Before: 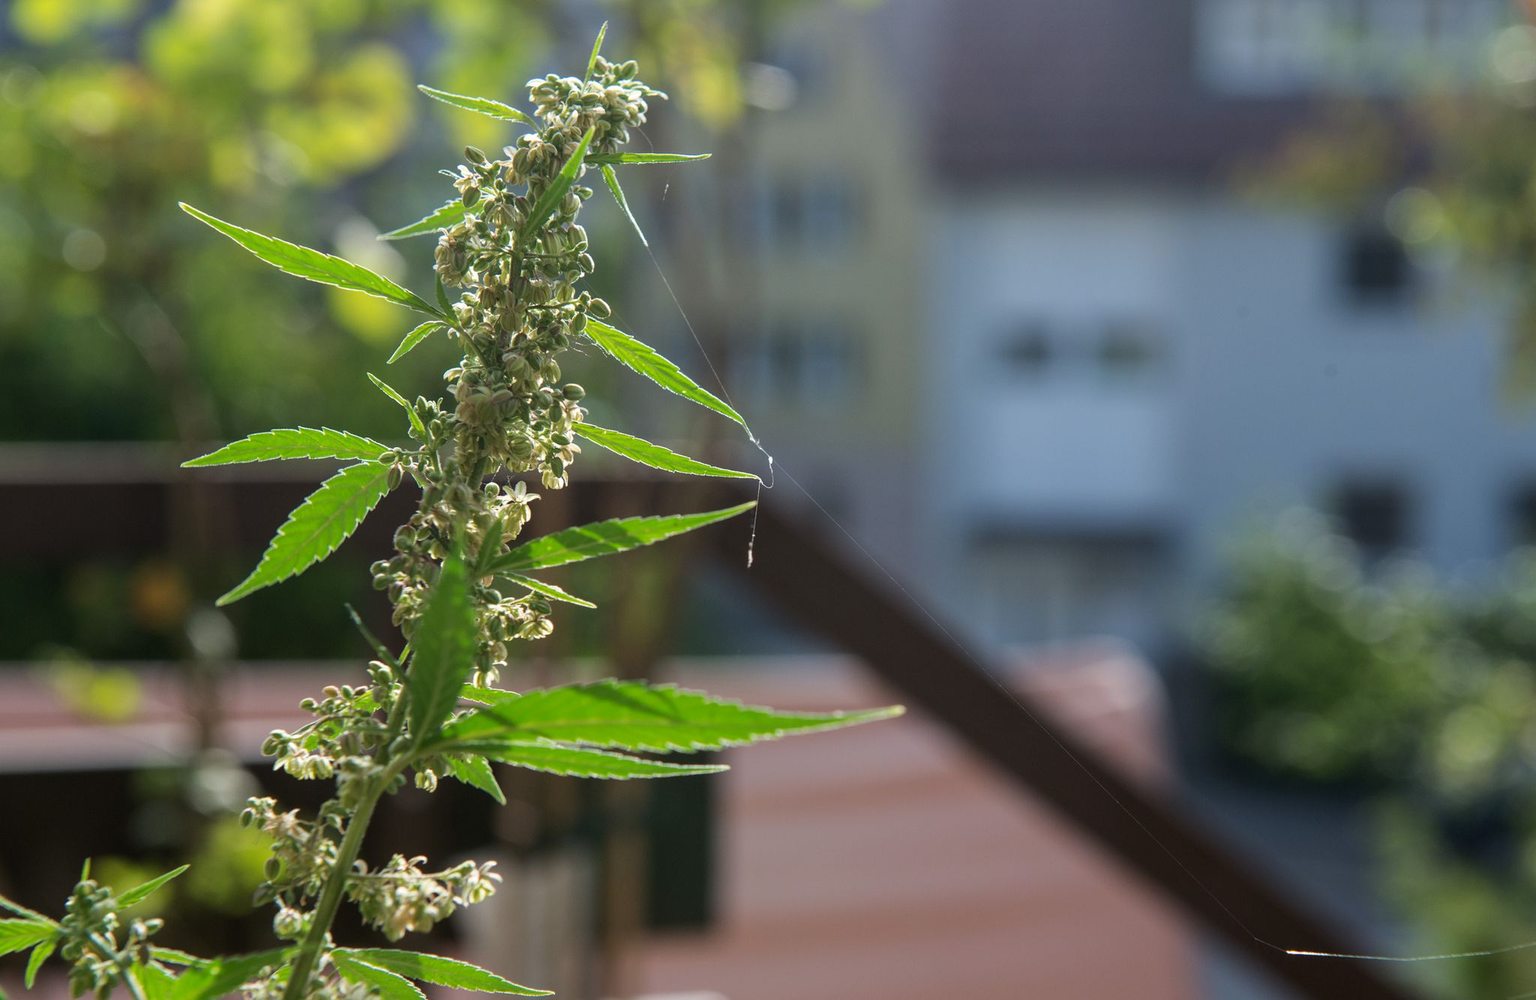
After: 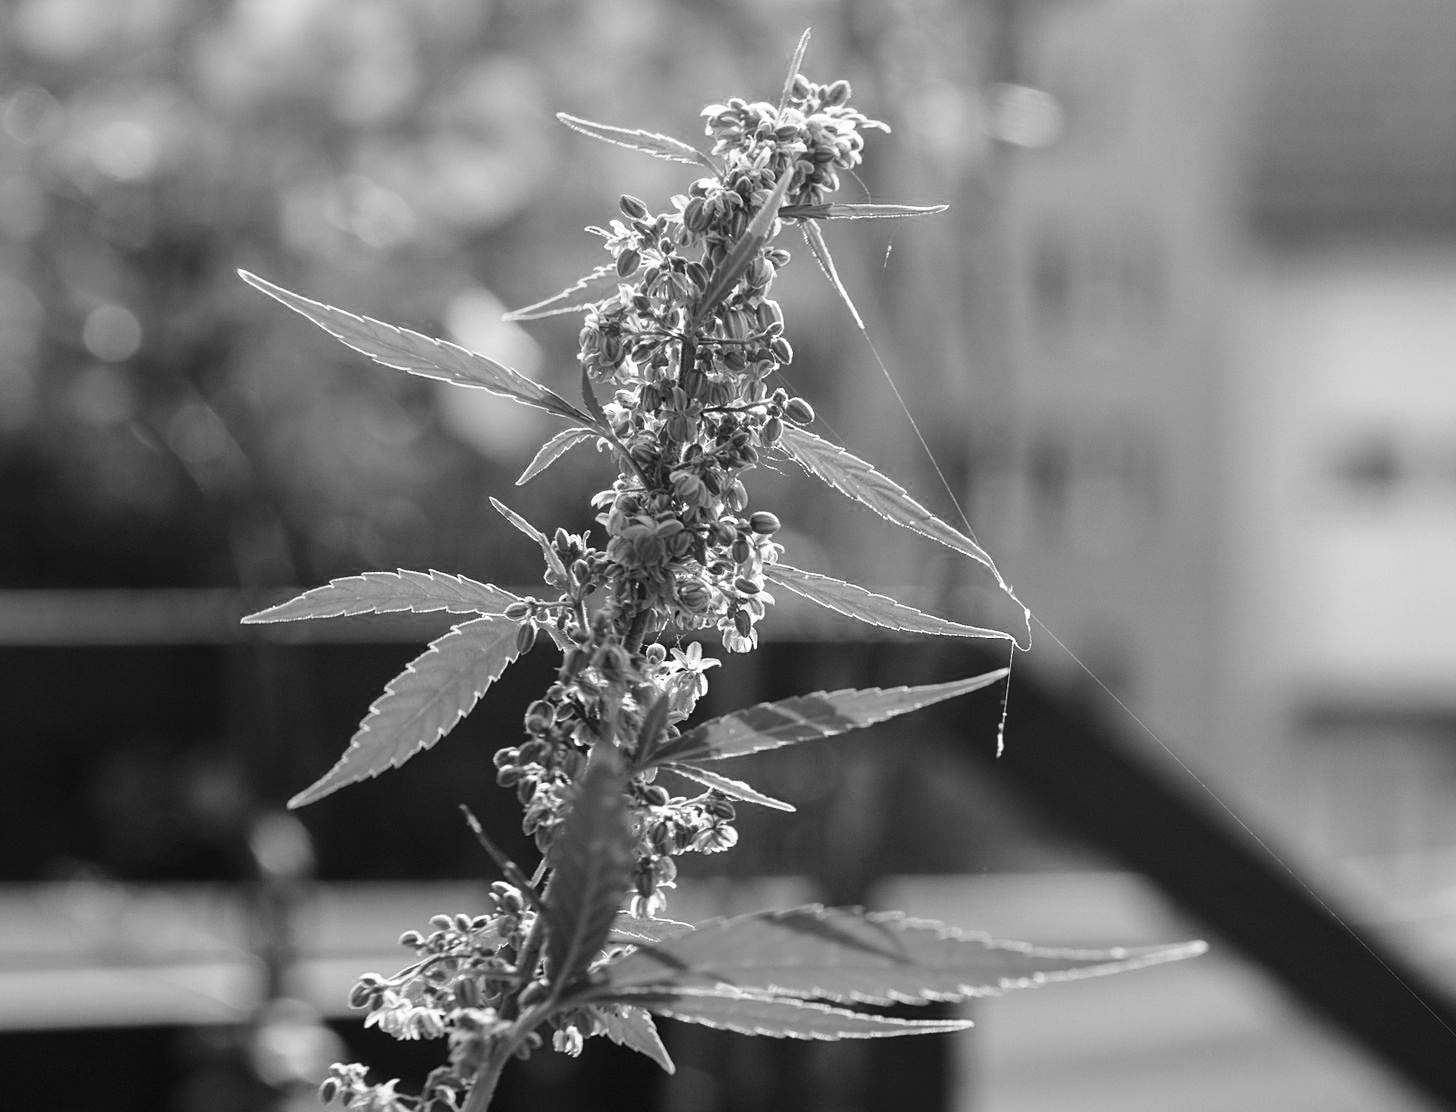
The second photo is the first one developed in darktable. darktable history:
sharpen: amount 0.2
crop: right 28.885%, bottom 16.626%
base curve: curves: ch0 [(0, 0) (0.028, 0.03) (0.121, 0.232) (0.46, 0.748) (0.859, 0.968) (1, 1)]
white balance: red 0.924, blue 1.095
color calibration: output gray [0.246, 0.254, 0.501, 0], gray › normalize channels true, illuminant same as pipeline (D50), adaptation XYZ, x 0.346, y 0.359, gamut compression 0
